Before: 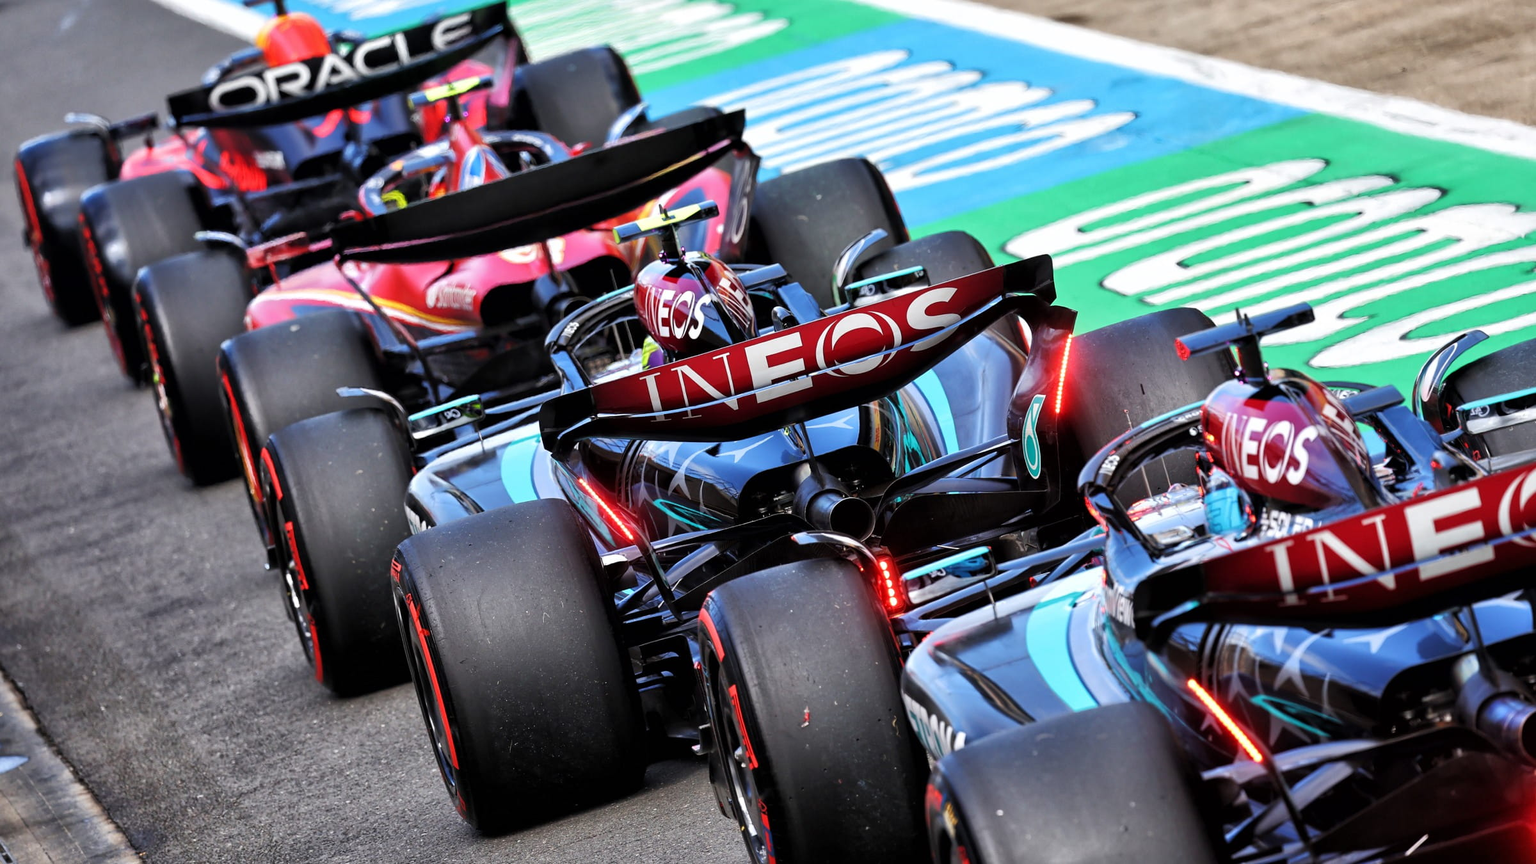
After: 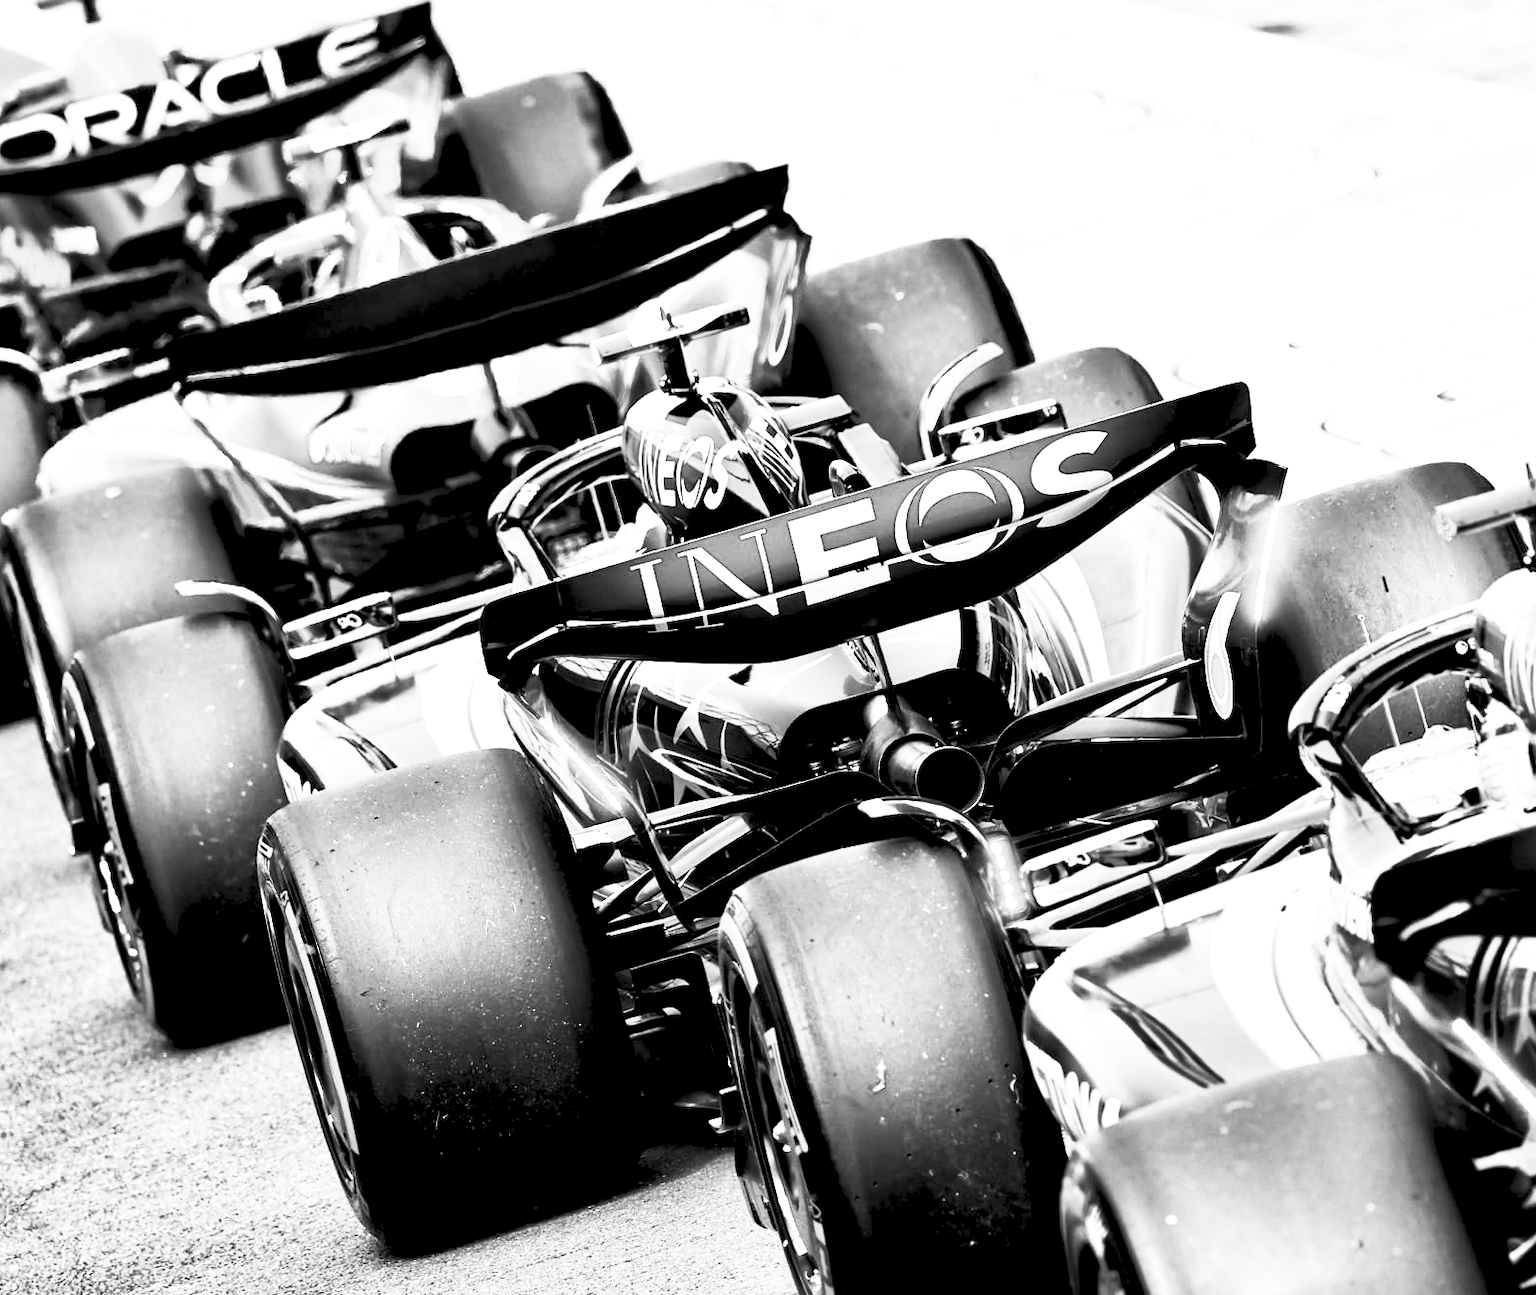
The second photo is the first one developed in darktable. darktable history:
exposure: black level correction 0.008, exposure 0.979 EV, compensate highlight preservation false
crop and rotate: left 14.292%, right 19.041%
contrast brightness saturation: contrast 0.53, brightness 0.47, saturation -1
monochrome: size 1
